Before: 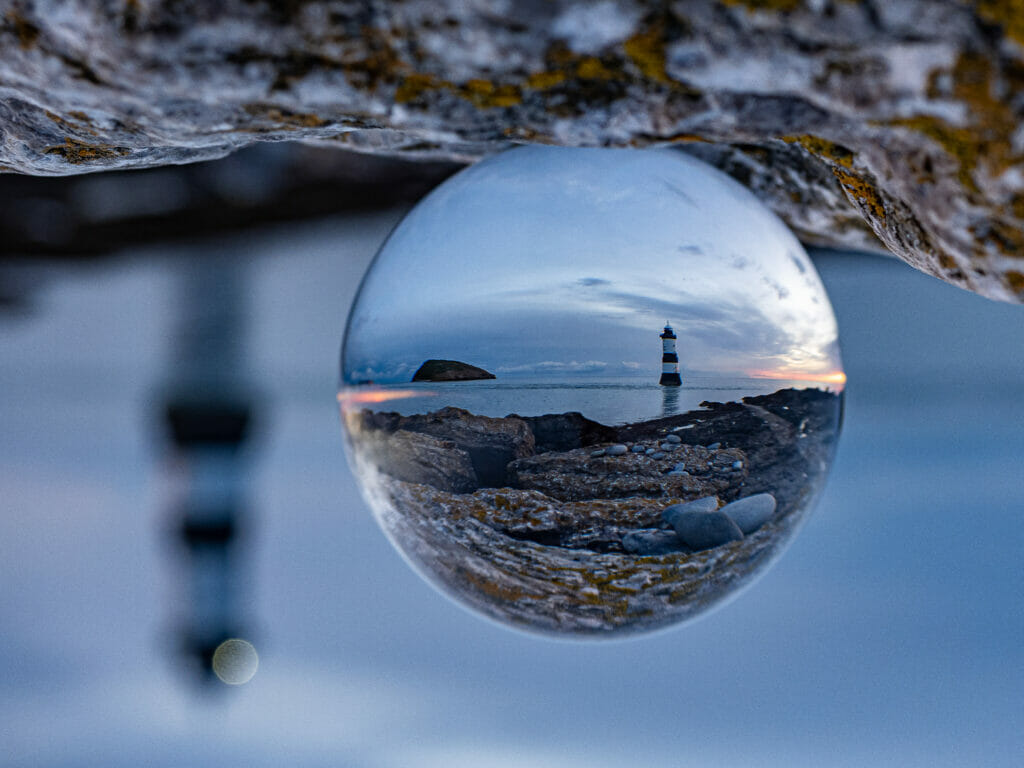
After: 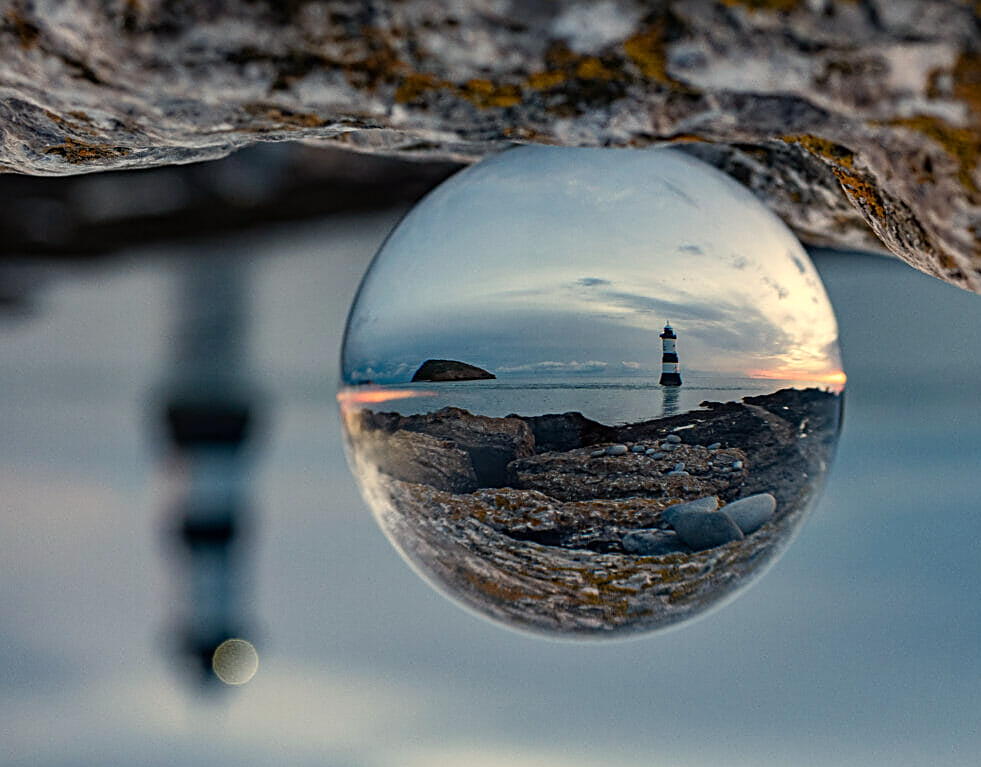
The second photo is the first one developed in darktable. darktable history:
white balance: red 1.123, blue 0.83
crop: right 4.126%, bottom 0.031%
sharpen: on, module defaults
